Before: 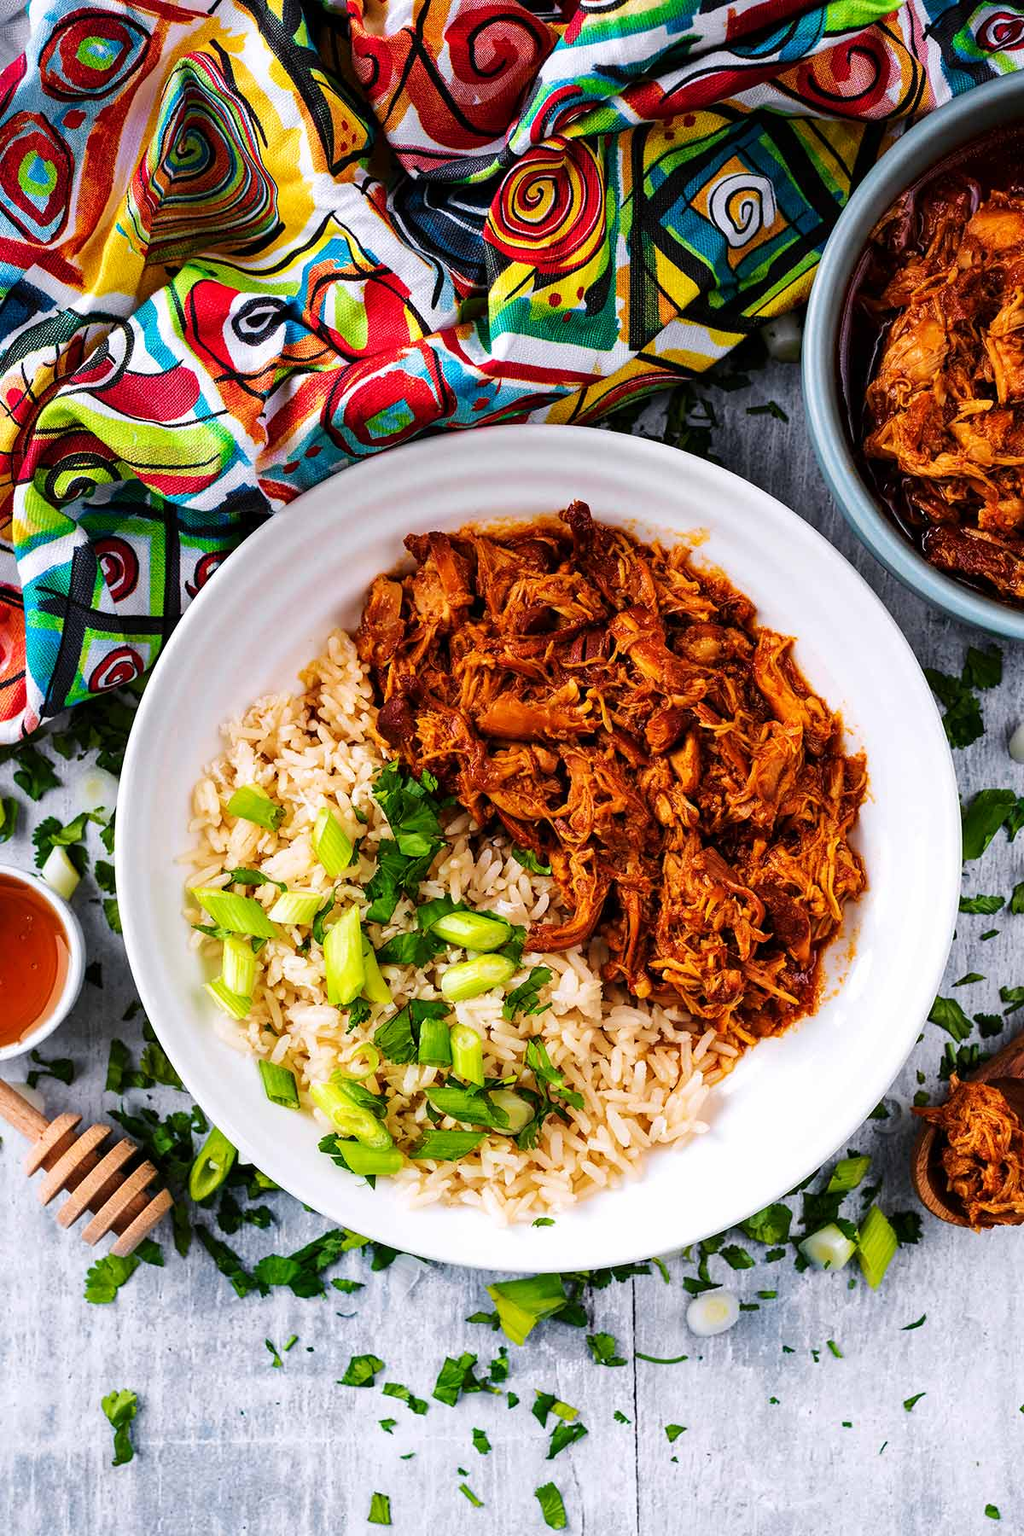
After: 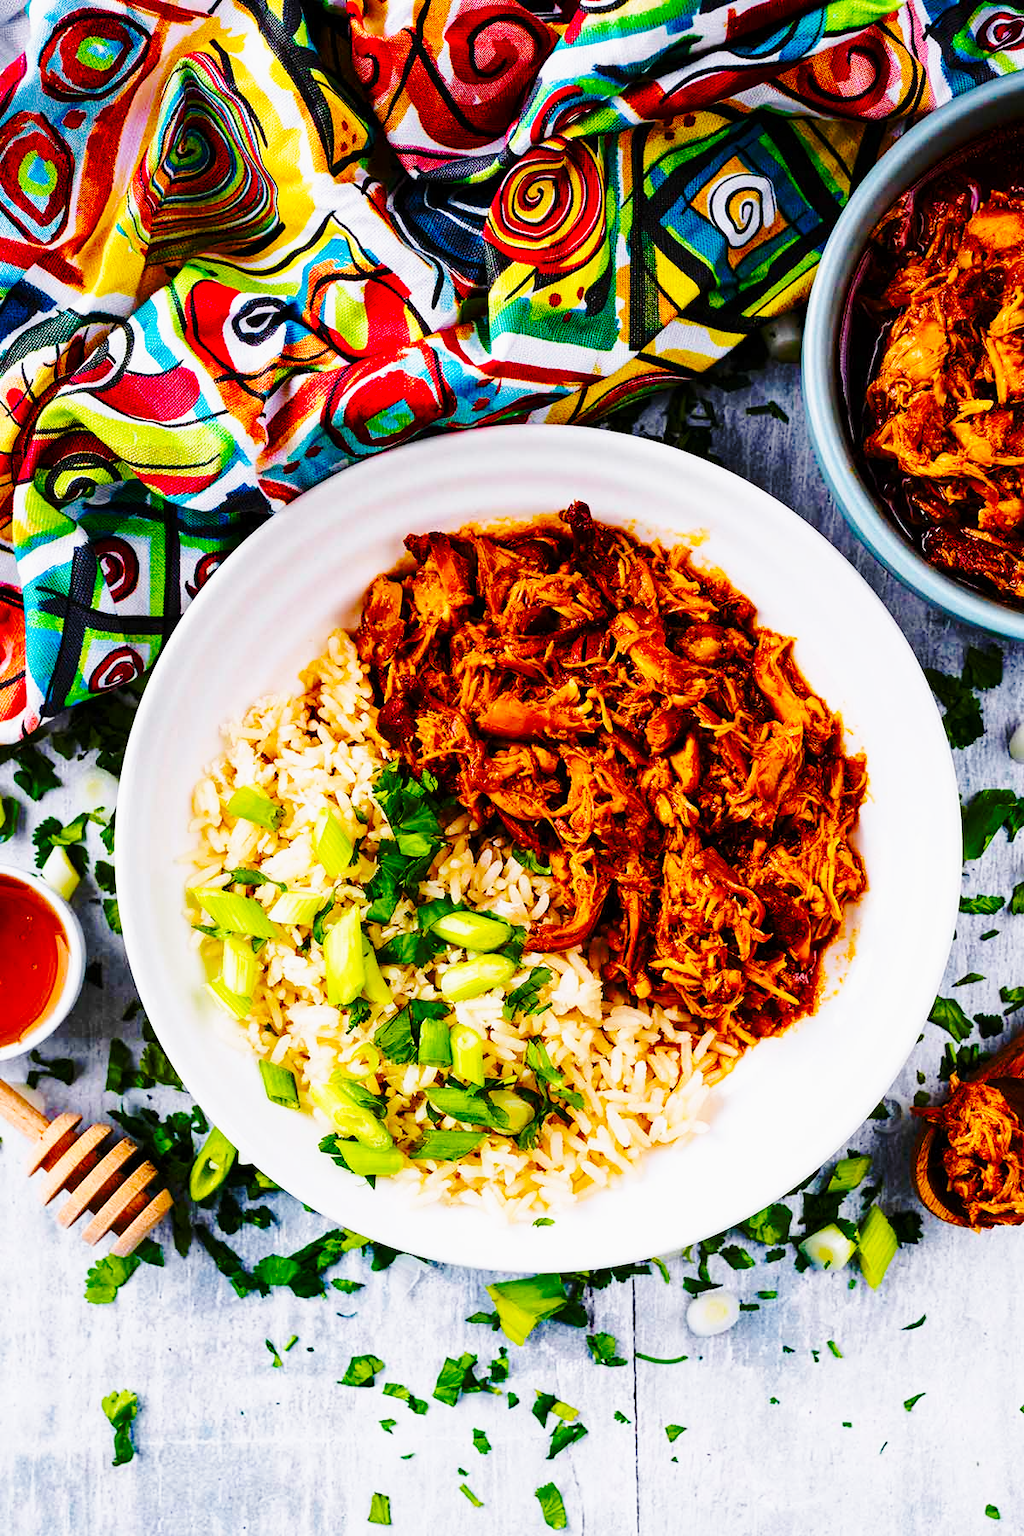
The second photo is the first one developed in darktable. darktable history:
color zones: curves: ch0 [(0, 0.5) (0.143, 0.5) (0.286, 0.5) (0.429, 0.5) (0.571, 0.5) (0.714, 0.476) (0.857, 0.5) (1, 0.5)]; ch2 [(0, 0.5) (0.143, 0.5) (0.286, 0.5) (0.429, 0.5) (0.571, 0.5) (0.714, 0.487) (0.857, 0.5) (1, 0.5)]
color balance rgb: perceptual saturation grading › global saturation 20%, perceptual saturation grading › highlights -24.849%, perceptual saturation grading › shadows 49.354%, global vibrance 20%
exposure: exposure -0.338 EV, compensate exposure bias true, compensate highlight preservation false
base curve: curves: ch0 [(0, 0) (0.032, 0.037) (0.105, 0.228) (0.435, 0.76) (0.856, 0.983) (1, 1)], preserve colors none
